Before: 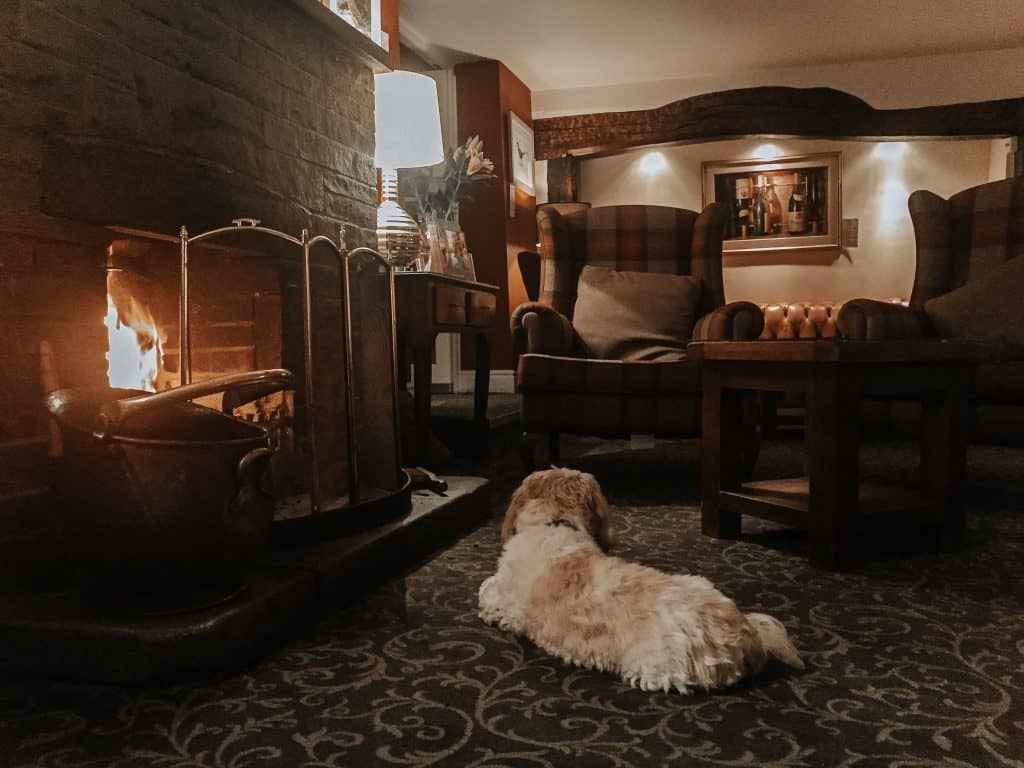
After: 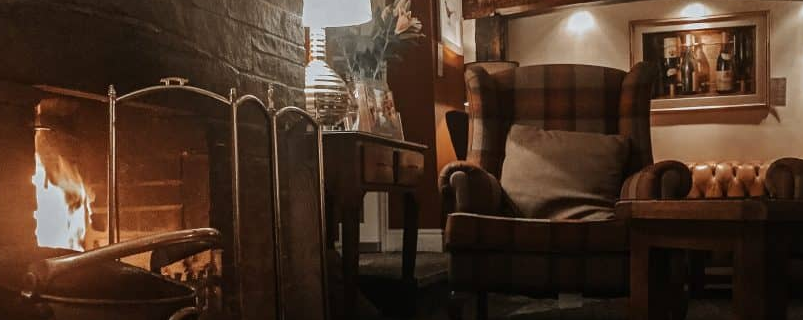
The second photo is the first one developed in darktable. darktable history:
crop: left 7.034%, top 18.371%, right 14.509%, bottom 39.857%
